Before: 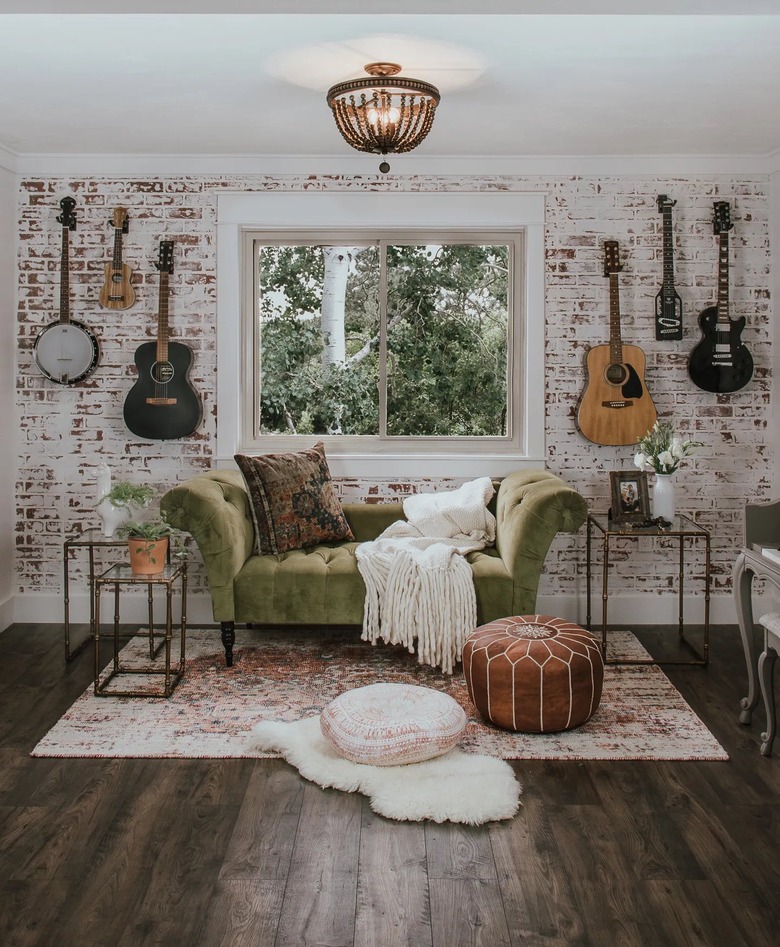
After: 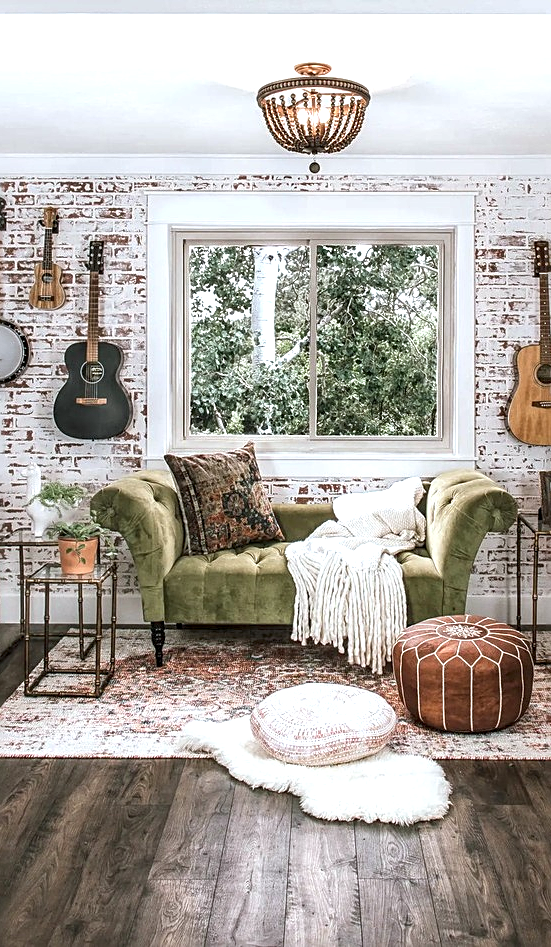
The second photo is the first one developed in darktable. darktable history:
sharpen: on, module defaults
color calibration: x 0.355, y 0.368, temperature 4727.72 K
crop and rotate: left 9.005%, right 20.255%
exposure: exposure 0.949 EV, compensate exposure bias true, compensate highlight preservation false
local contrast: detail 140%
